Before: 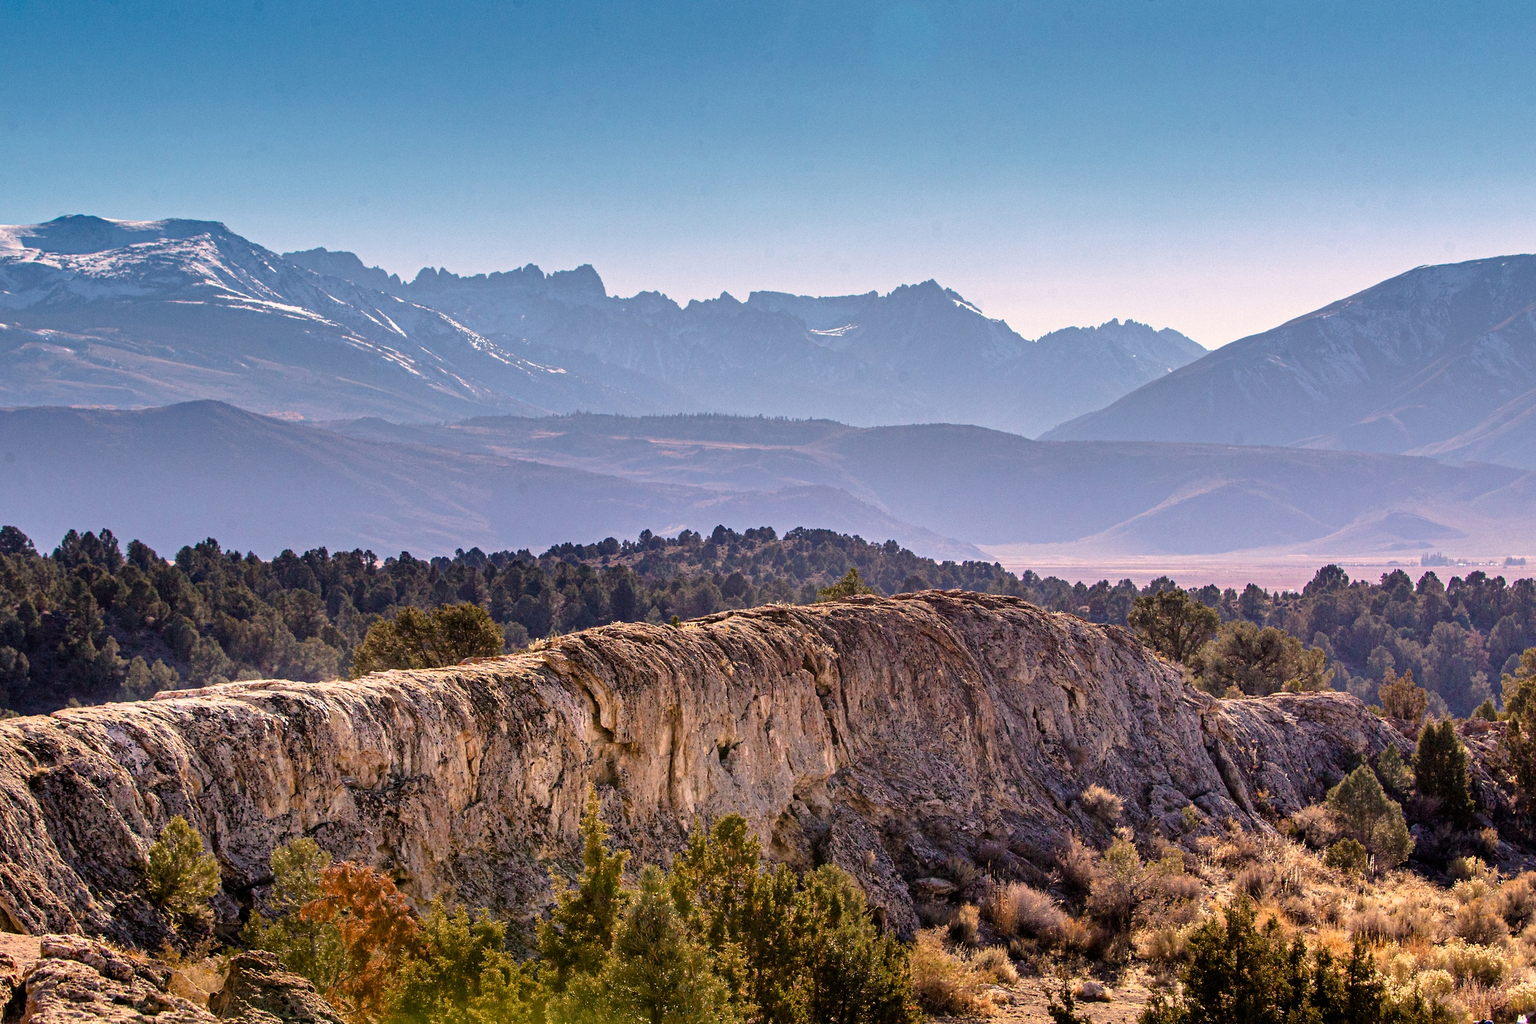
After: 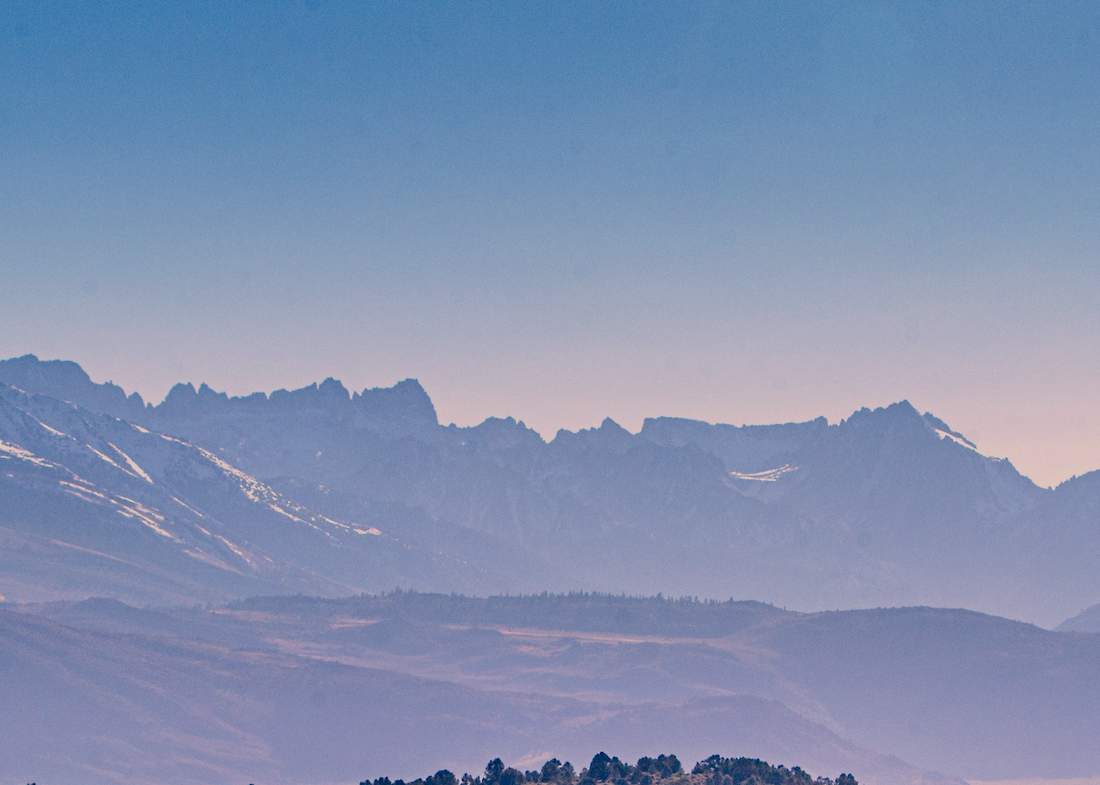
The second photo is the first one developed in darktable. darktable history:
crop: left 19.556%, right 30.401%, bottom 46.458%
filmic rgb: black relative exposure -7.32 EV, white relative exposure 5.09 EV, hardness 3.2
color correction: highlights a* 10.32, highlights b* 14.66, shadows a* -9.59, shadows b* -15.02
white balance: red 0.967, blue 1.049
